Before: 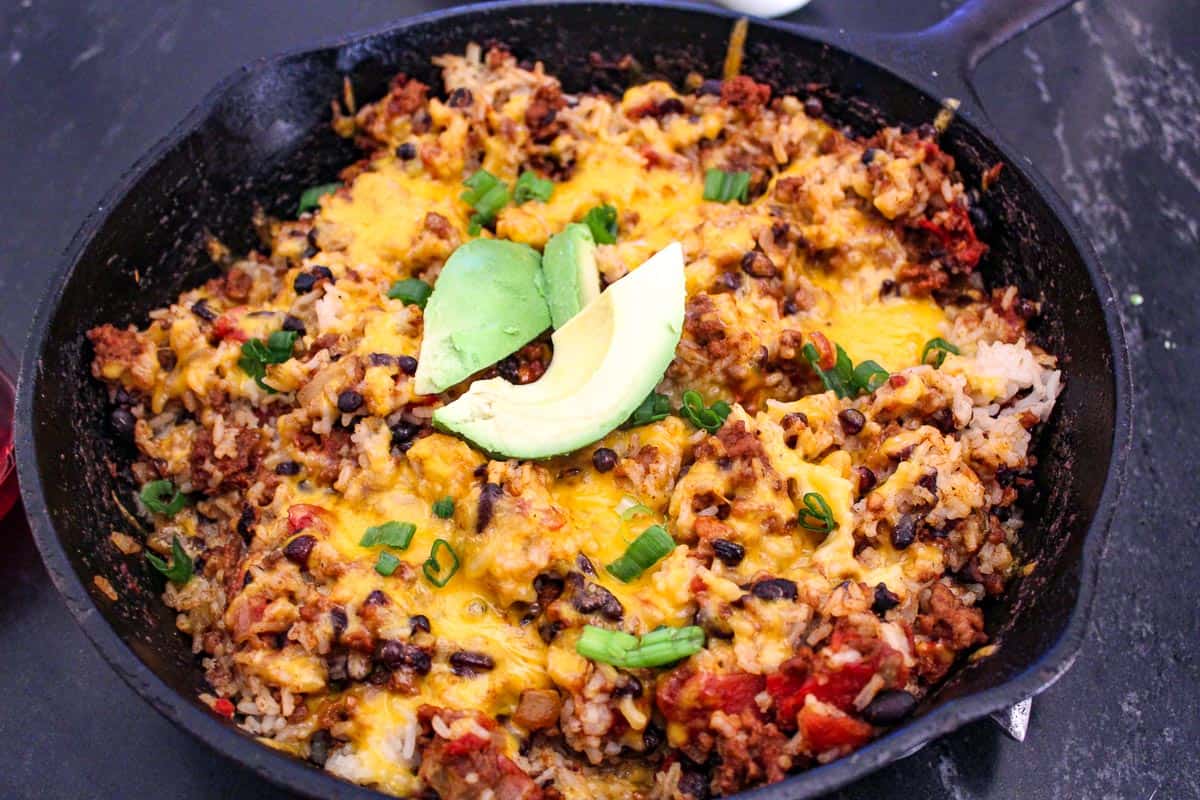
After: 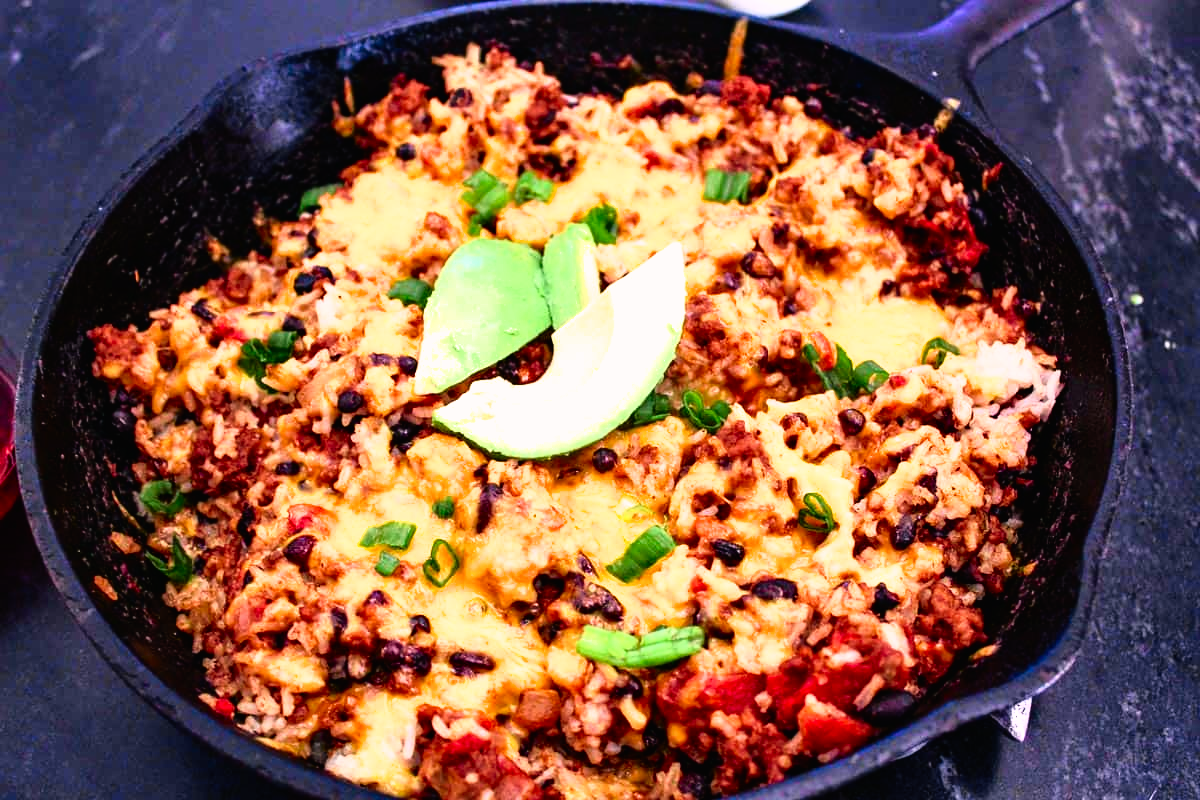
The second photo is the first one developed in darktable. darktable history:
tone curve: curves: ch0 [(0, 0.01) (0.037, 0.032) (0.131, 0.108) (0.275, 0.286) (0.483, 0.517) (0.61, 0.661) (0.697, 0.768) (0.797, 0.876) (0.888, 0.952) (0.997, 0.995)]; ch1 [(0, 0) (0.312, 0.262) (0.425, 0.402) (0.5, 0.5) (0.527, 0.532) (0.556, 0.585) (0.683, 0.706) (0.746, 0.77) (1, 1)]; ch2 [(0, 0) (0.223, 0.185) (0.333, 0.284) (0.432, 0.4) (0.502, 0.502) (0.525, 0.527) (0.545, 0.564) (0.587, 0.613) (0.636, 0.654) (0.711, 0.729) (0.845, 0.855) (0.998, 0.977)], color space Lab, independent channels, preserve colors none
color correction: highlights a* 3.22, highlights b* 1.93, saturation 1.19
filmic rgb: black relative exposure -9.08 EV, white relative exposure 2.3 EV, hardness 7.49
